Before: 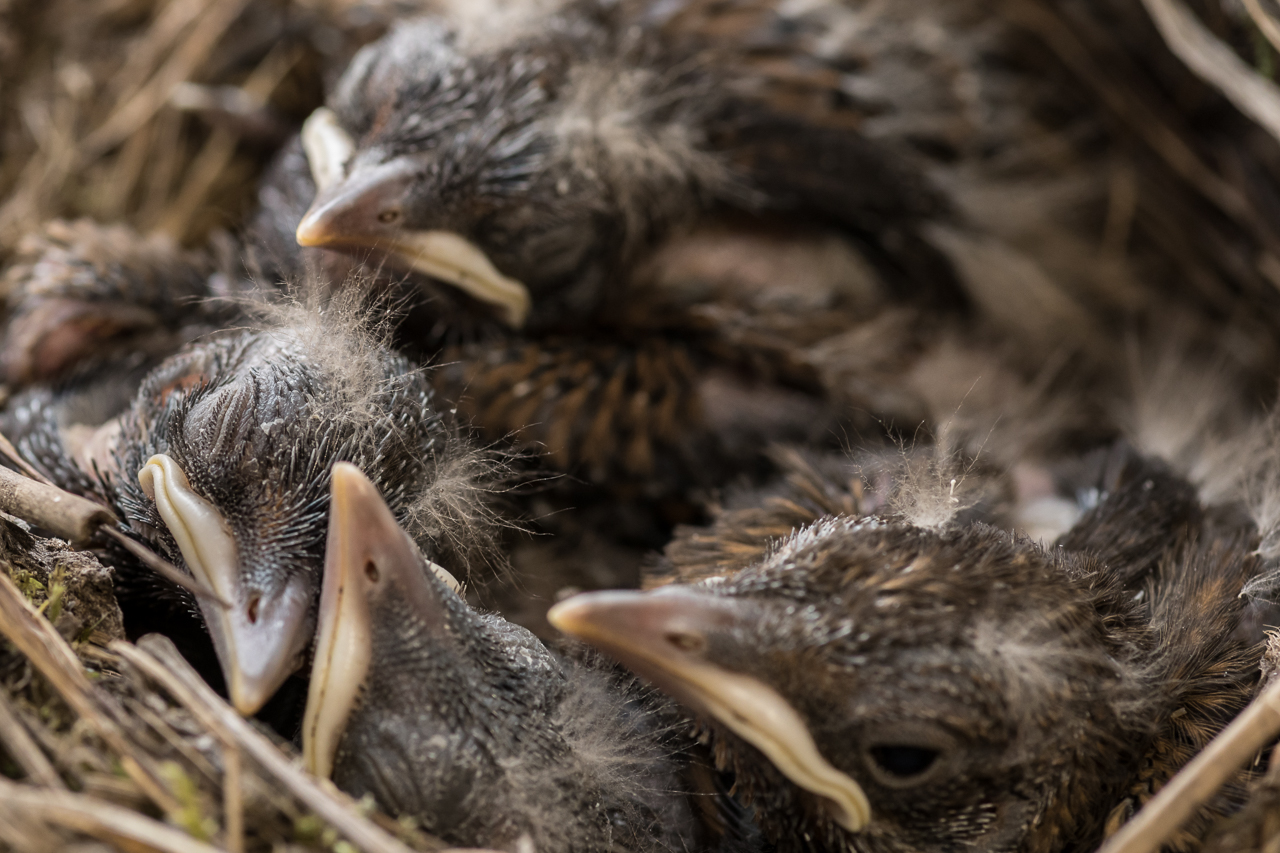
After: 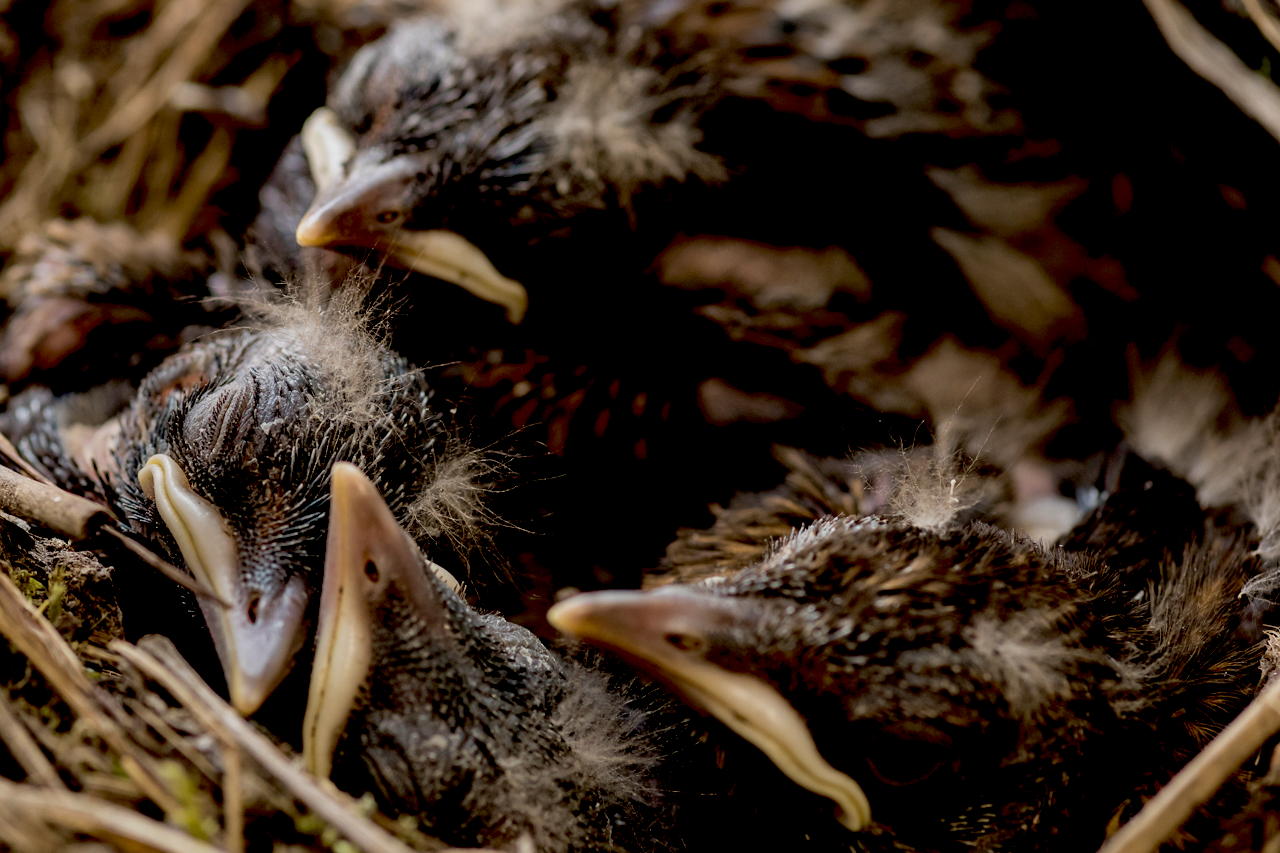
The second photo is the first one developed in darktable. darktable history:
exposure: black level correction 0.046, exposure -0.228 EV, compensate highlight preservation false
velvia: on, module defaults
